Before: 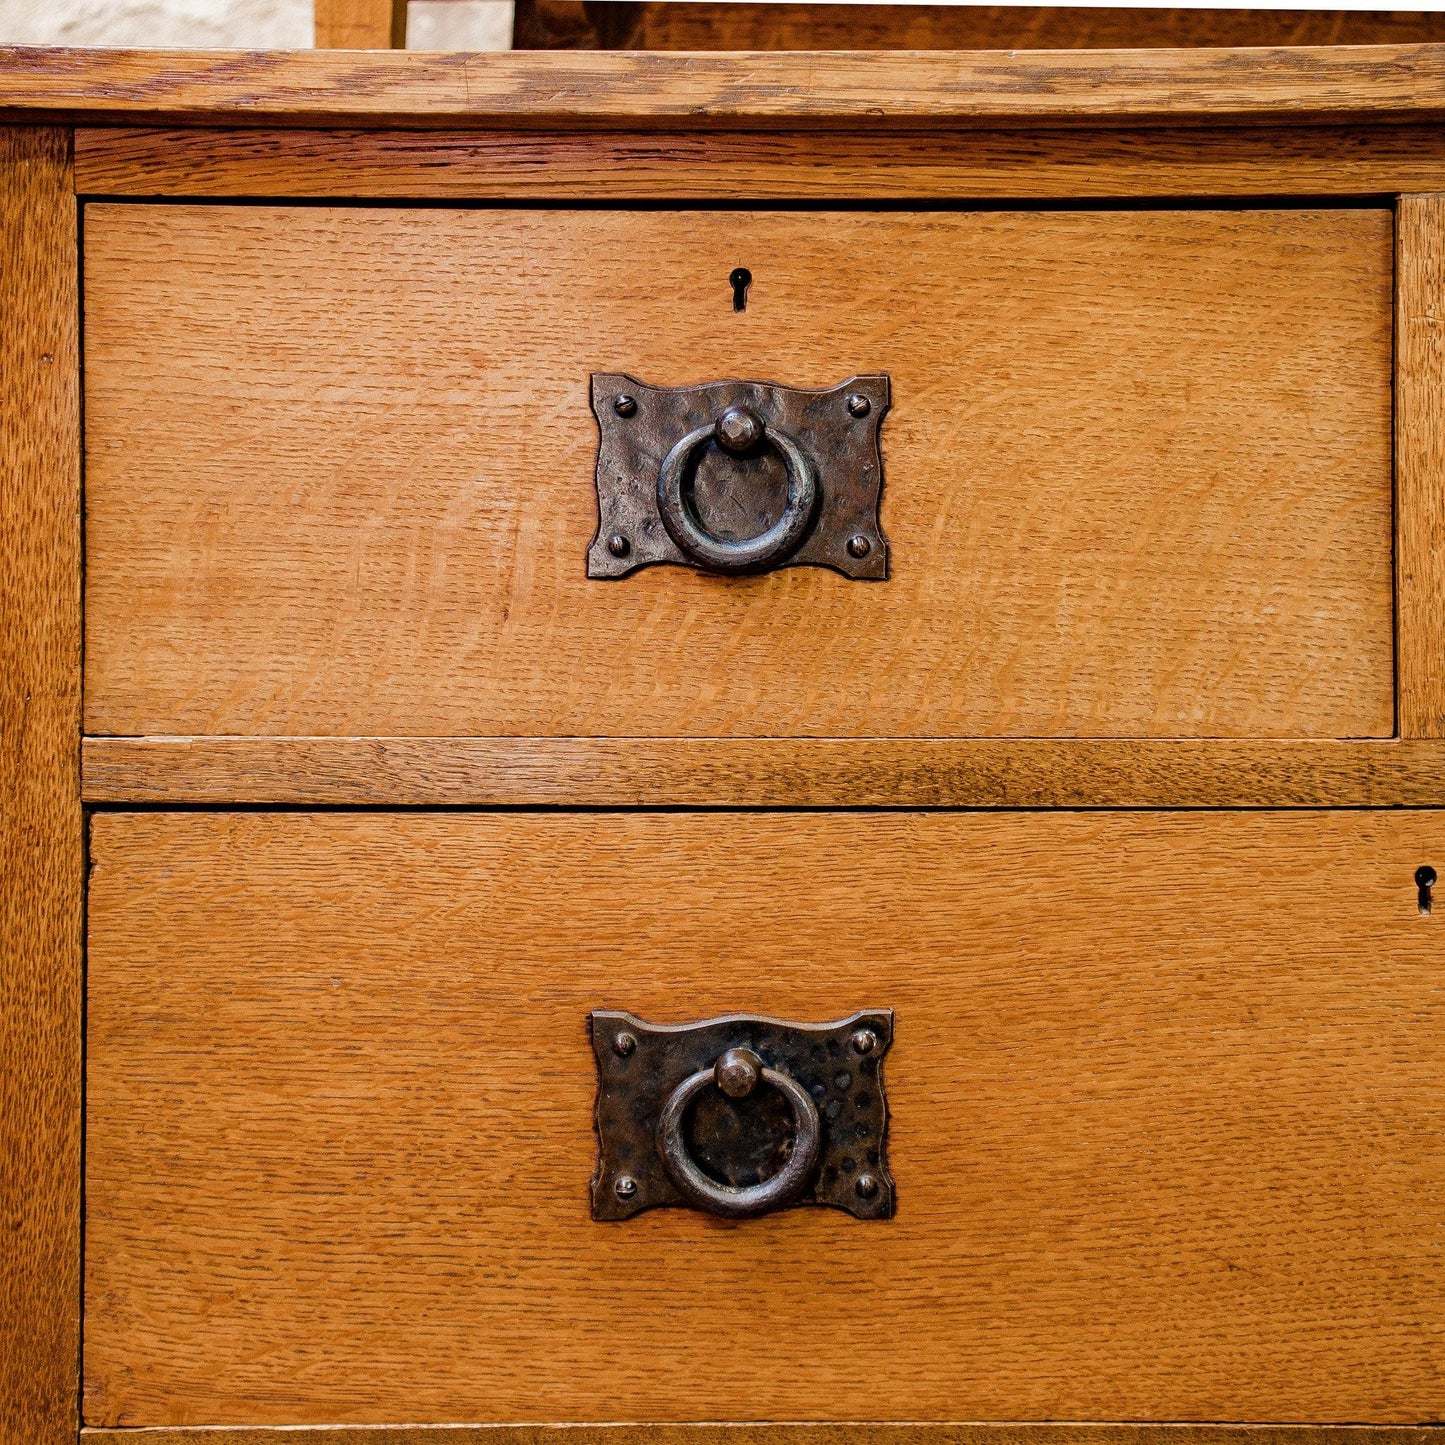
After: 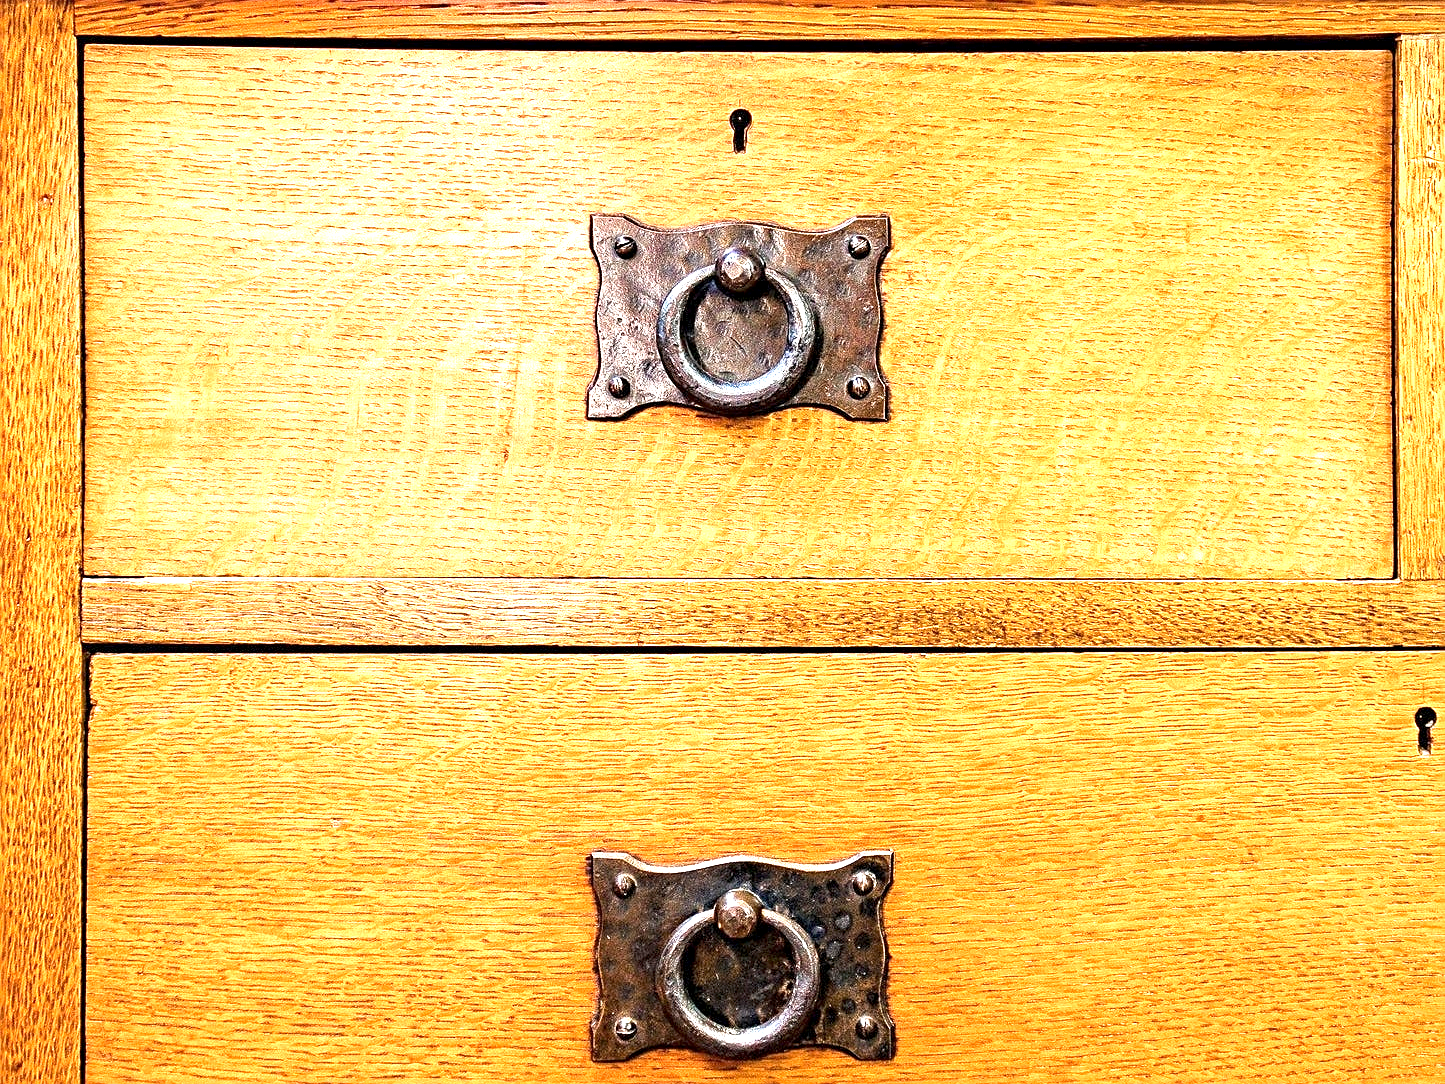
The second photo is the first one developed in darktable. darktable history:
exposure: black level correction 0.001, exposure 1.819 EV, compensate highlight preservation false
sharpen: on, module defaults
crop: top 11.061%, bottom 13.908%
